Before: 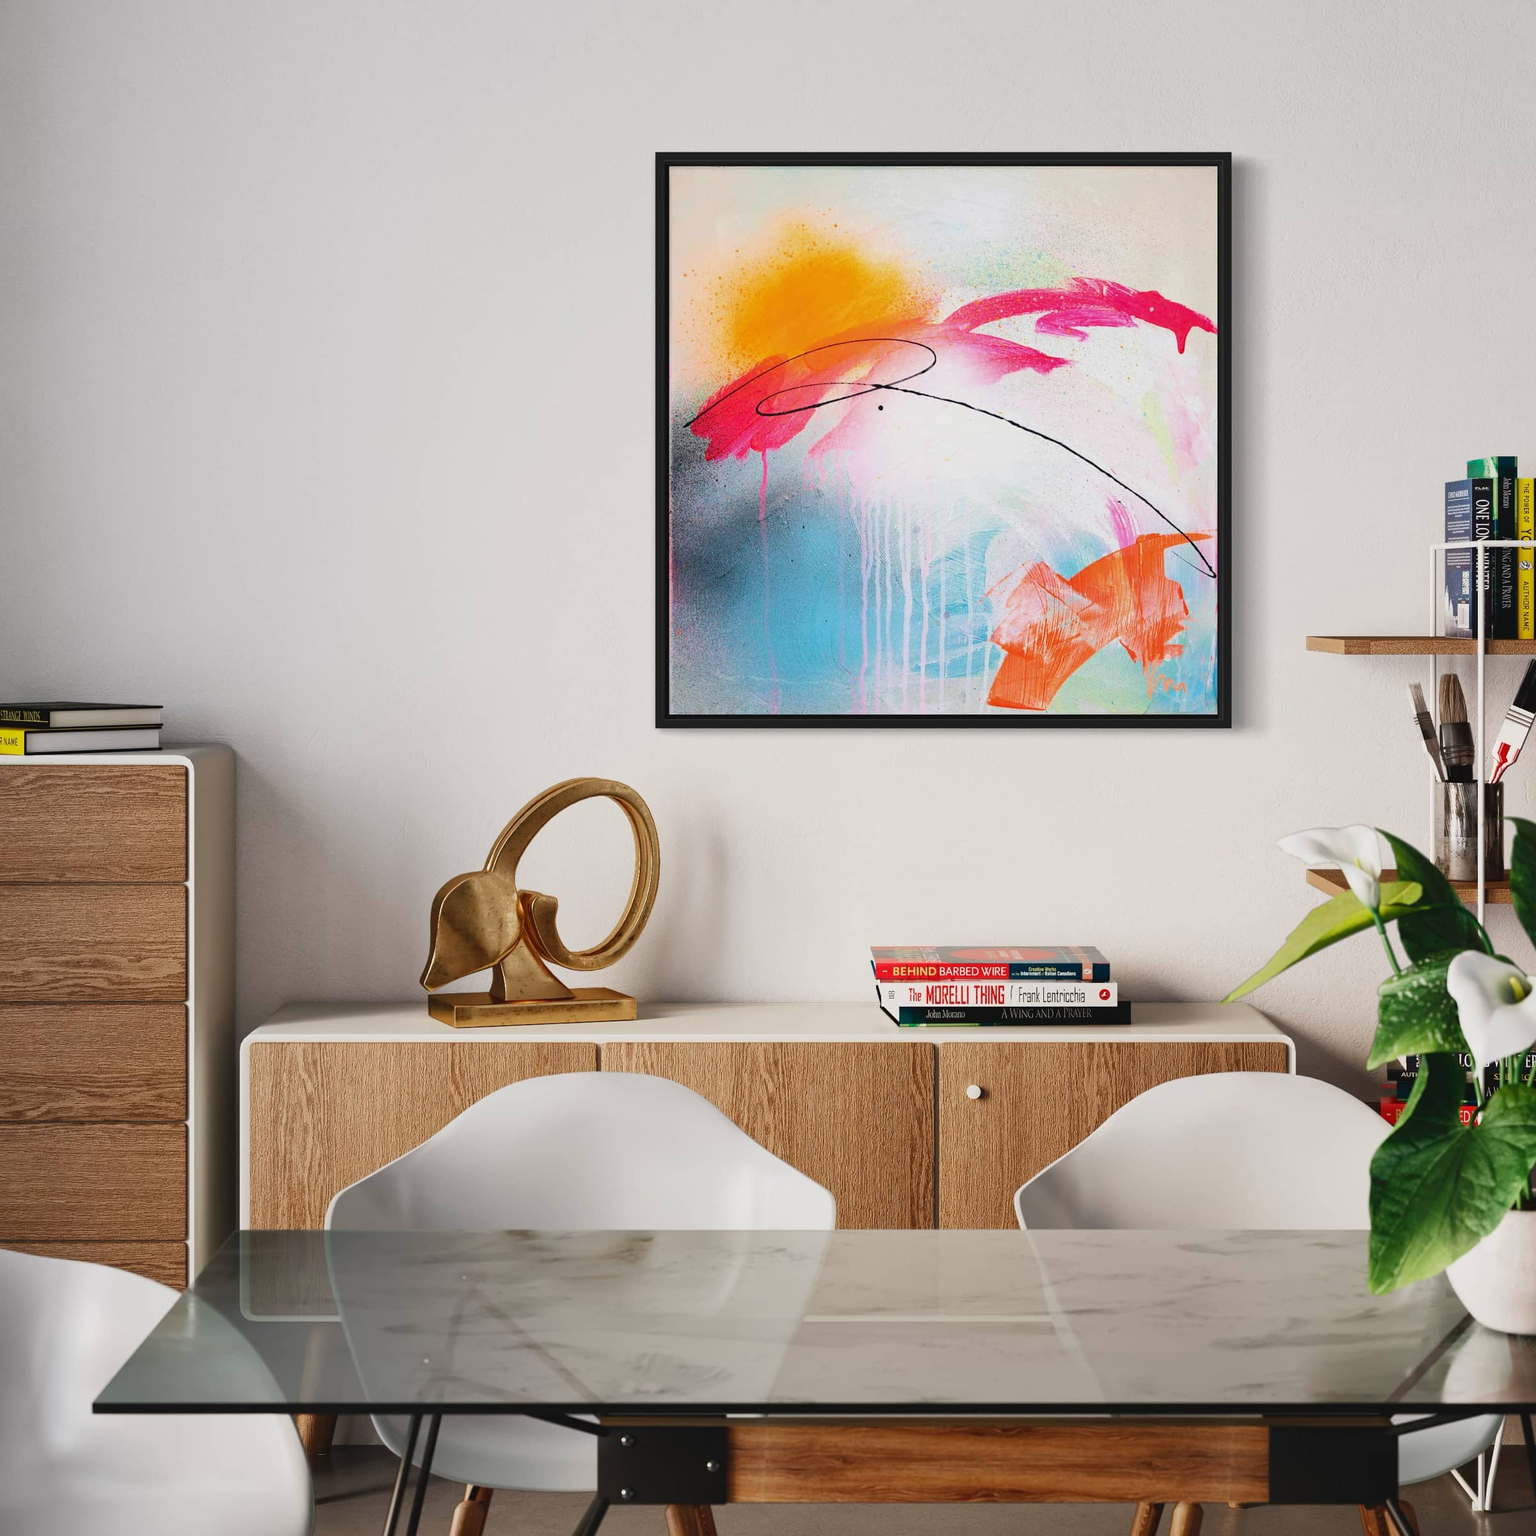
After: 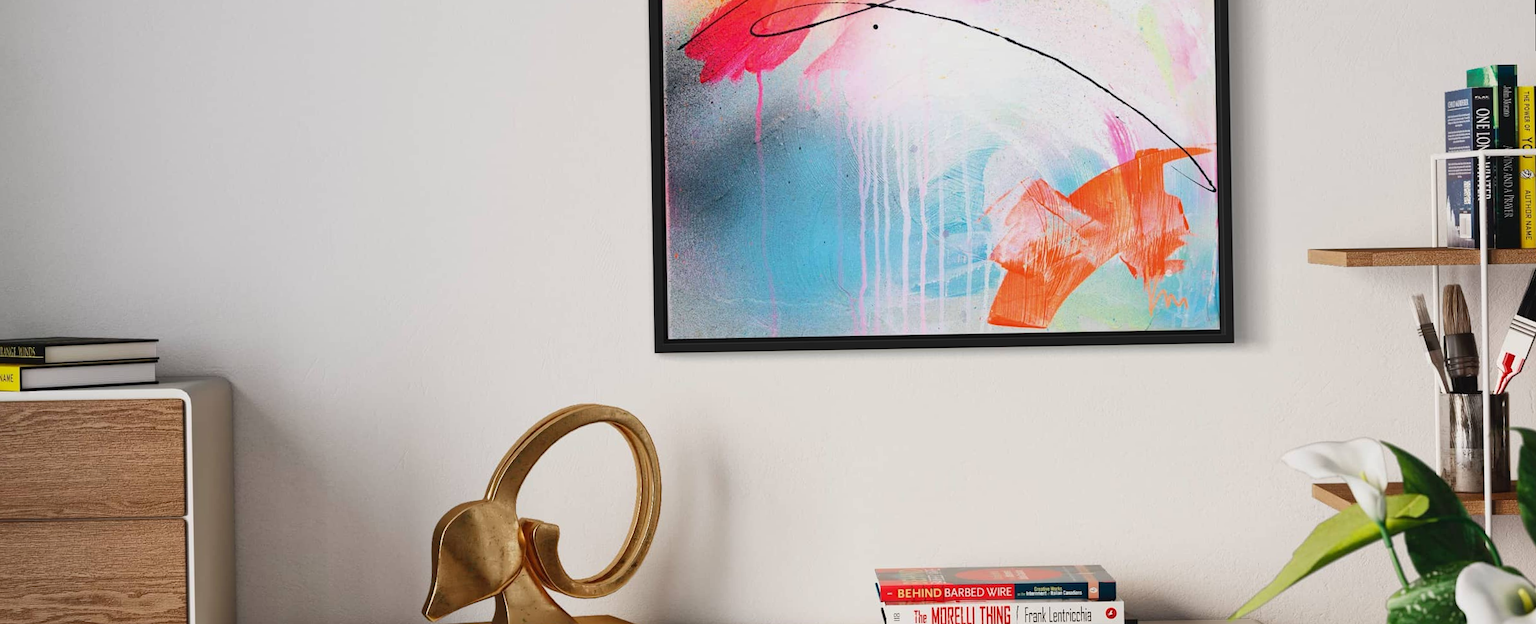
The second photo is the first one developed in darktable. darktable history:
rotate and perspective: rotation -1°, crop left 0.011, crop right 0.989, crop top 0.025, crop bottom 0.975
crop and rotate: top 23.84%, bottom 34.294%
